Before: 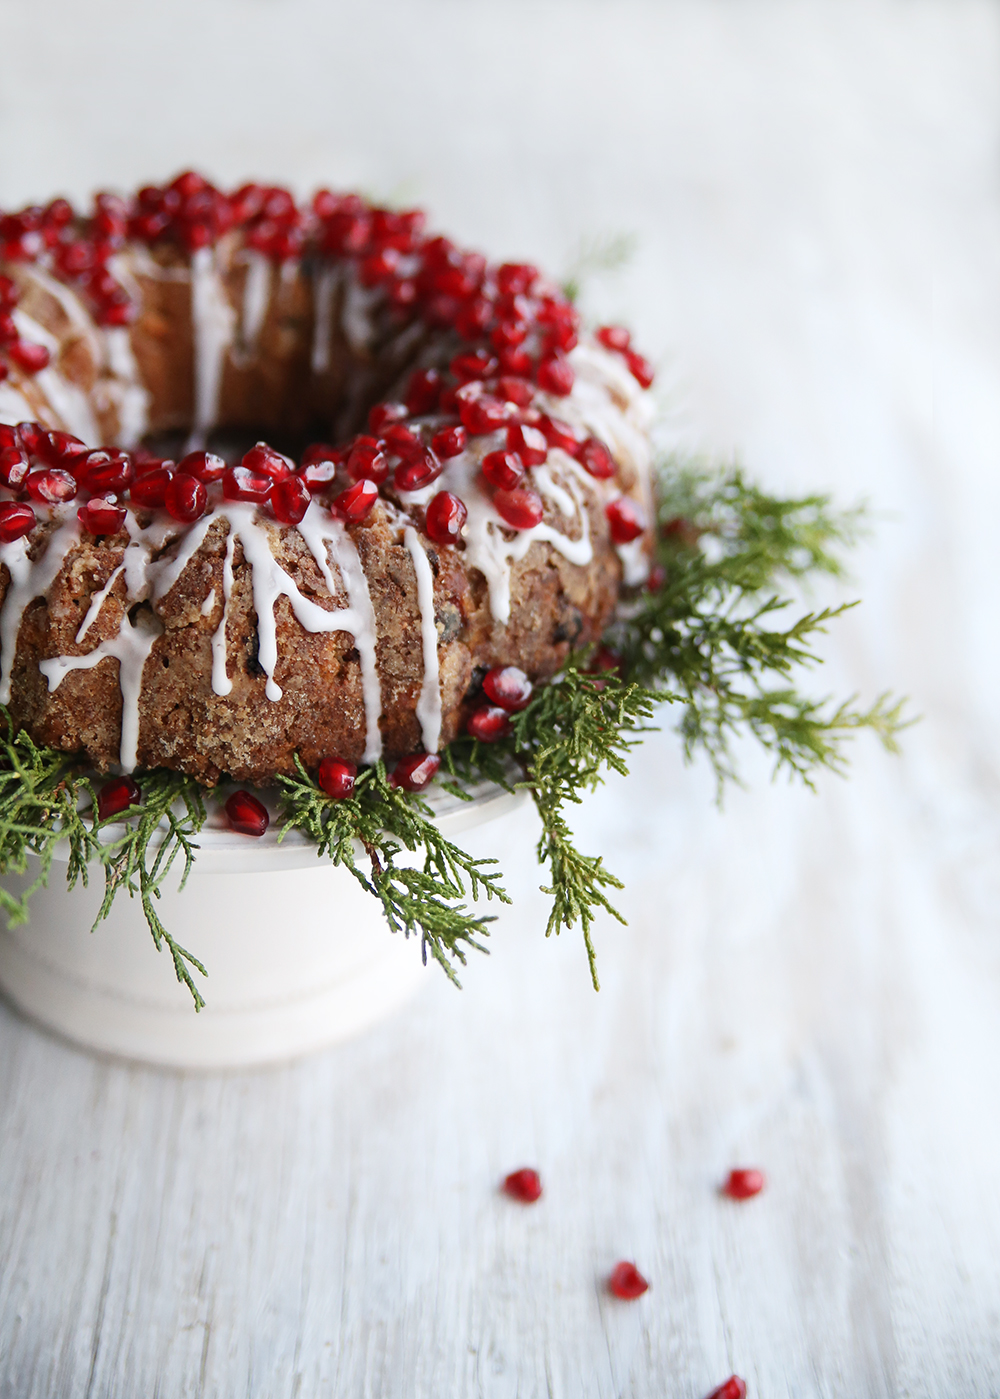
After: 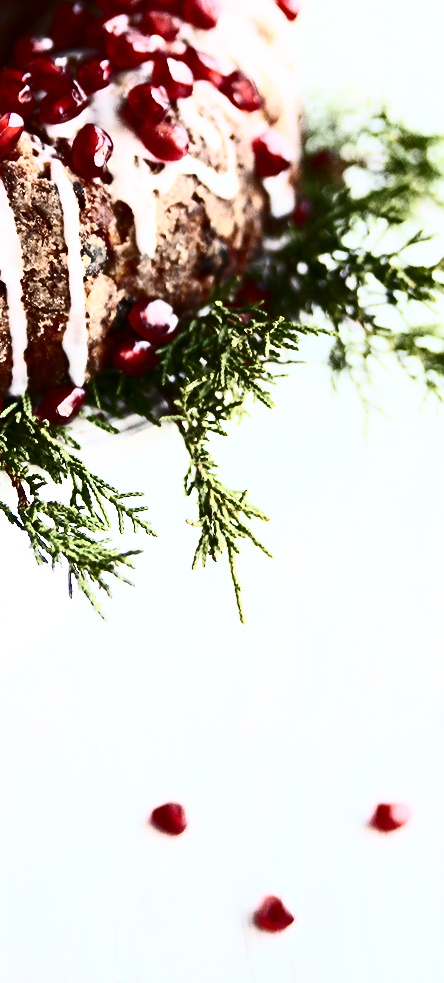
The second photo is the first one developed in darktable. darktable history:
tone equalizer: on, module defaults
crop: left 35.432%, top 26.233%, right 20.145%, bottom 3.432%
contrast brightness saturation: contrast 0.93, brightness 0.2
